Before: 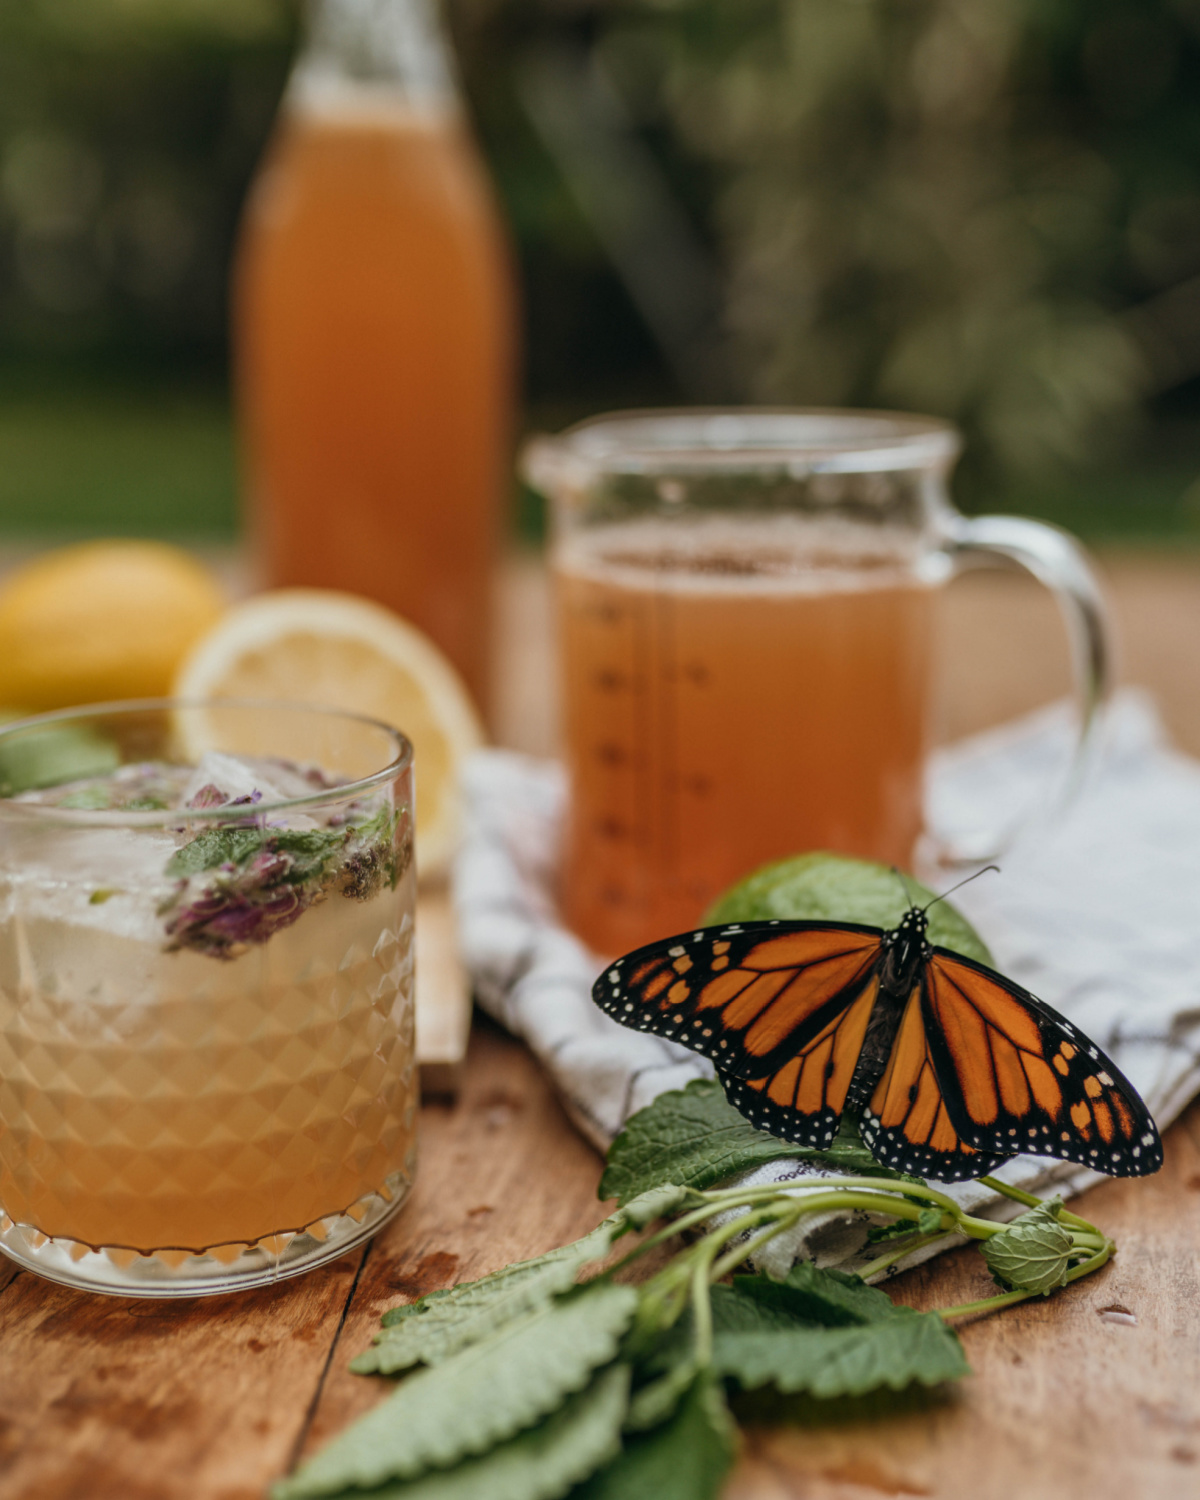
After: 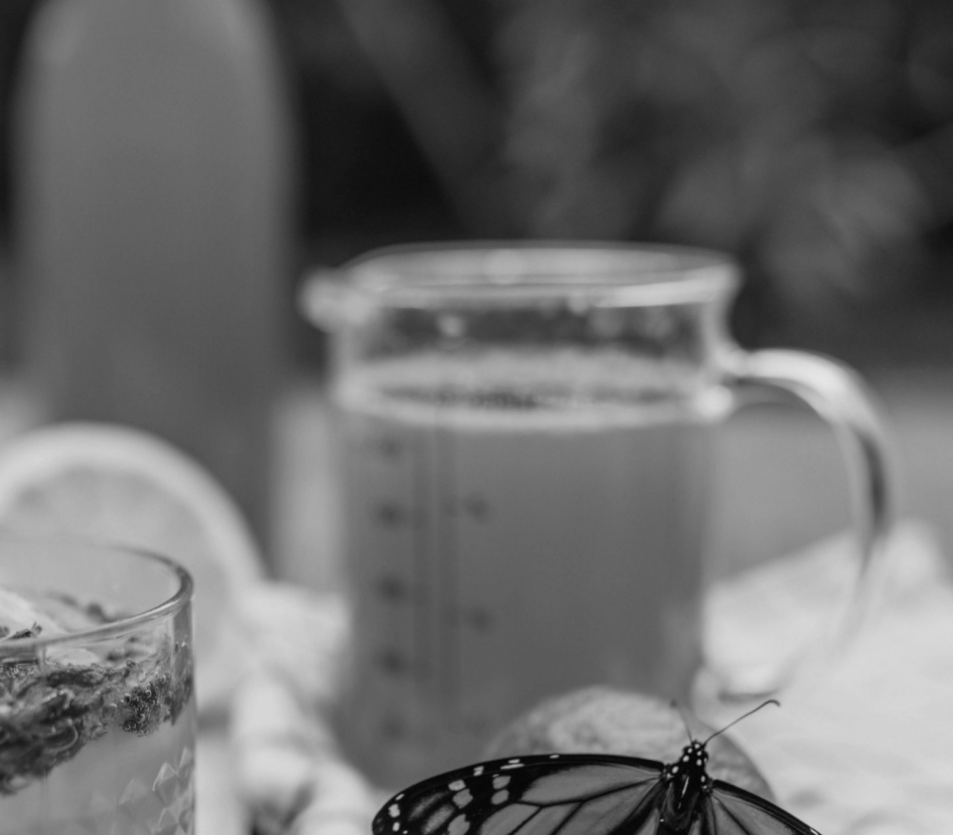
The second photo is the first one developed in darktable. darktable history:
crop: left 18.38%, top 11.092%, right 2.134%, bottom 33.217%
monochrome: on, module defaults
contrast brightness saturation: contrast 0.04, saturation 0.16
